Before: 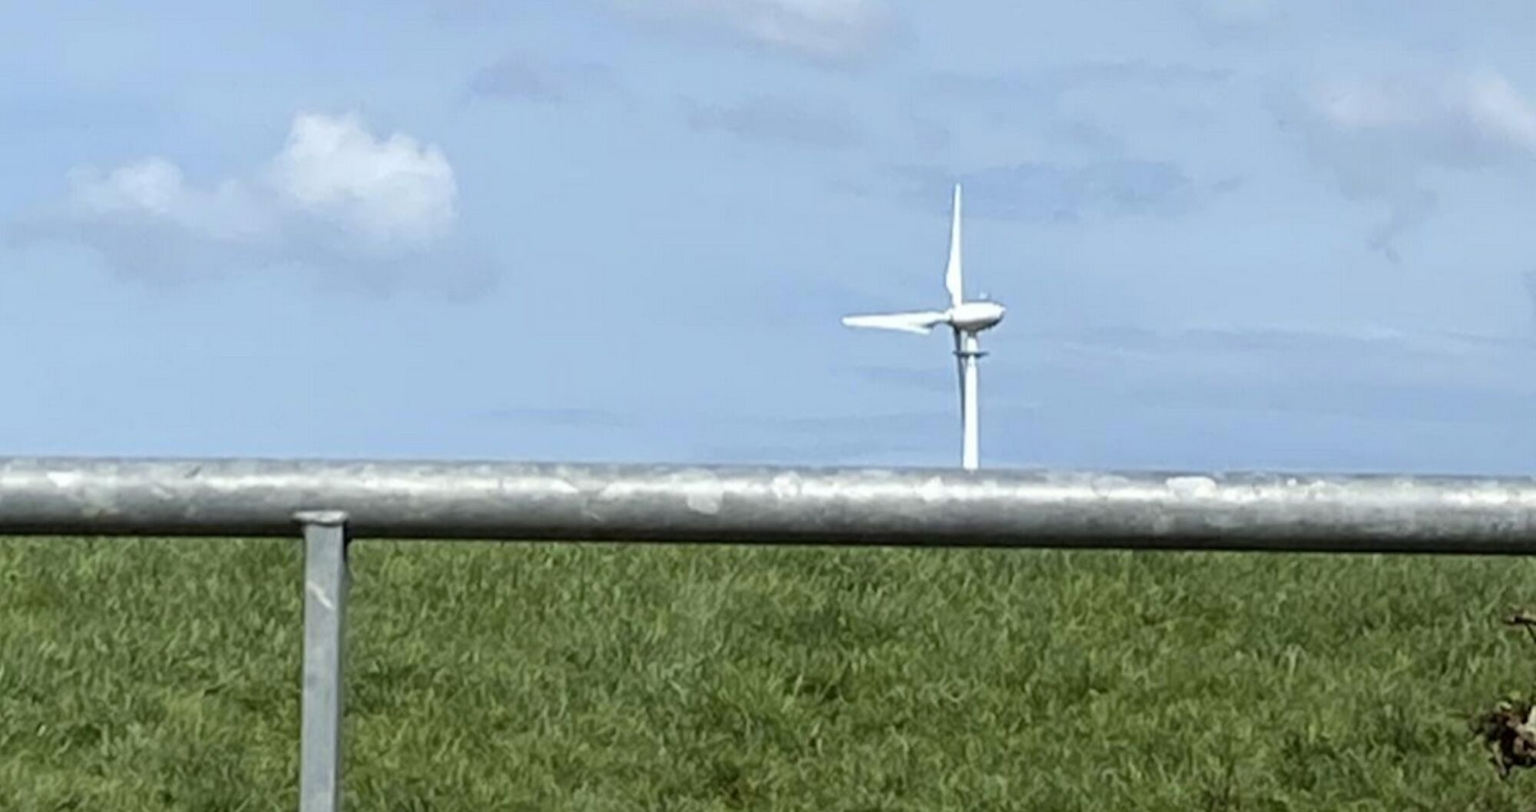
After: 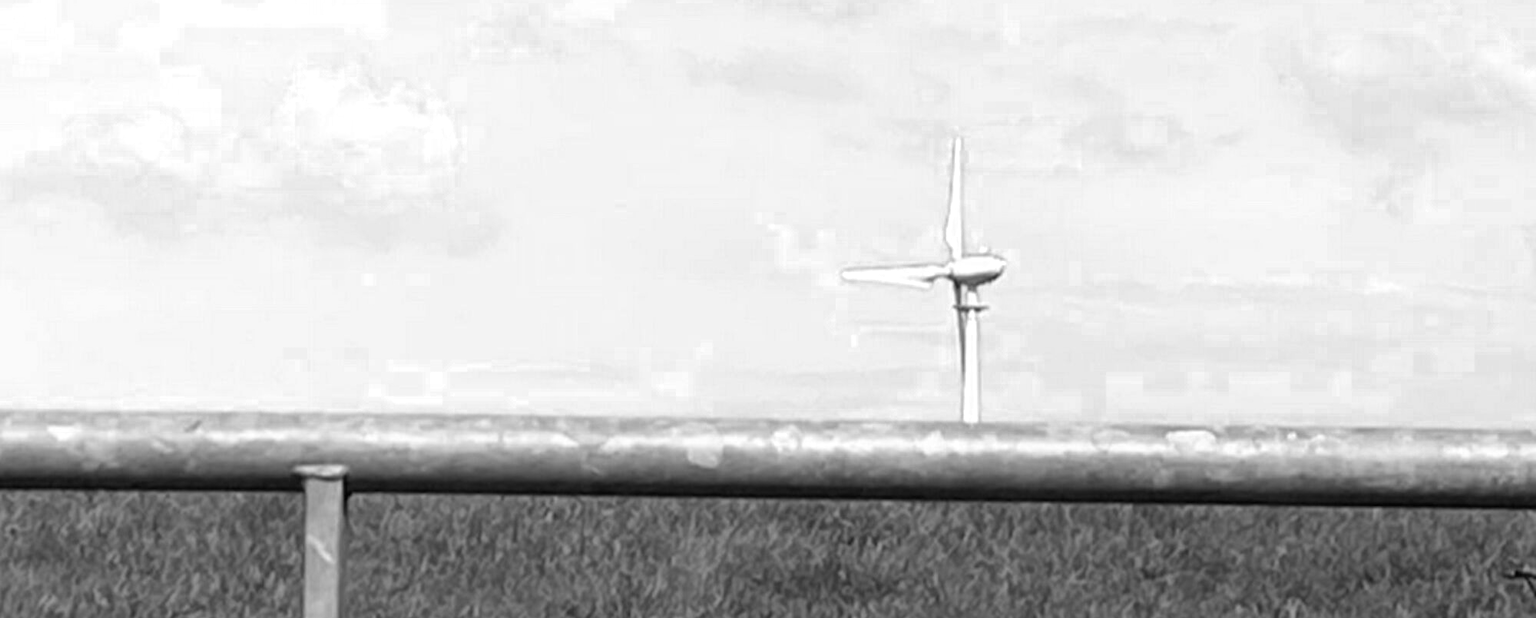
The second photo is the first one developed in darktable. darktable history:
color correction: highlights b* 0.008, saturation 1.37
color zones: curves: ch0 [(0, 0.613) (0.01, 0.613) (0.245, 0.448) (0.498, 0.529) (0.642, 0.665) (0.879, 0.777) (0.99, 0.613)]; ch1 [(0, 0) (0.143, 0) (0.286, 0) (0.429, 0) (0.571, 0) (0.714, 0) (0.857, 0)]
crop: top 5.695%, bottom 18.123%
